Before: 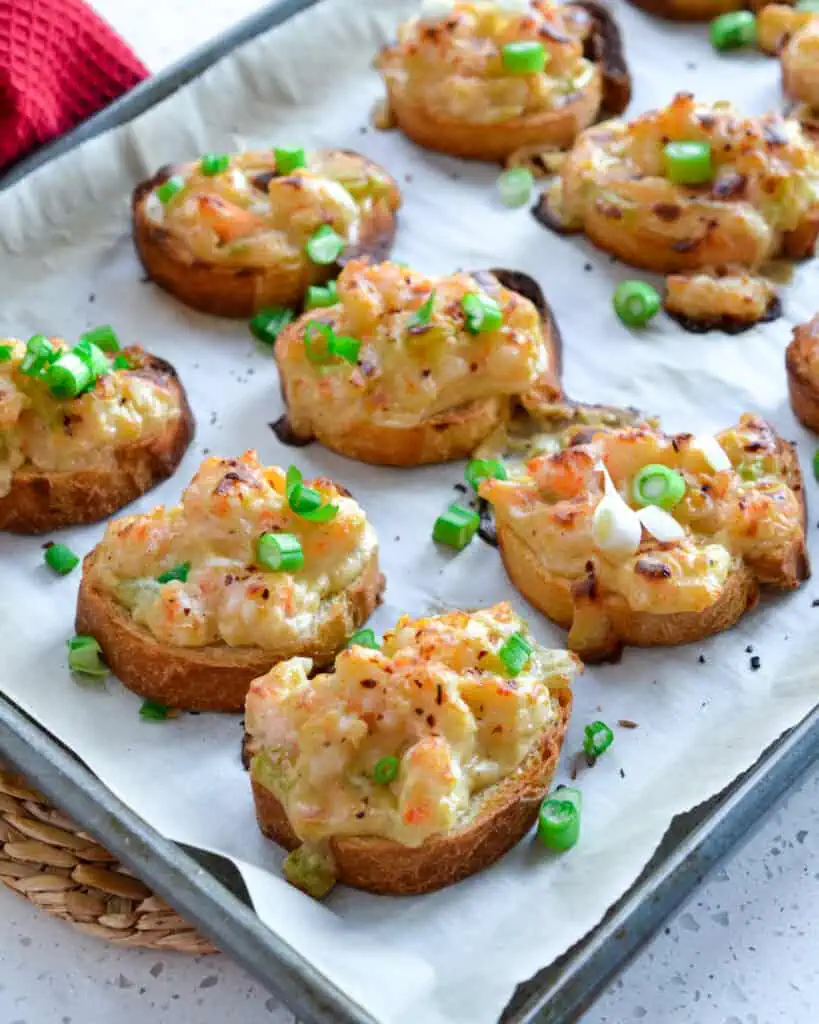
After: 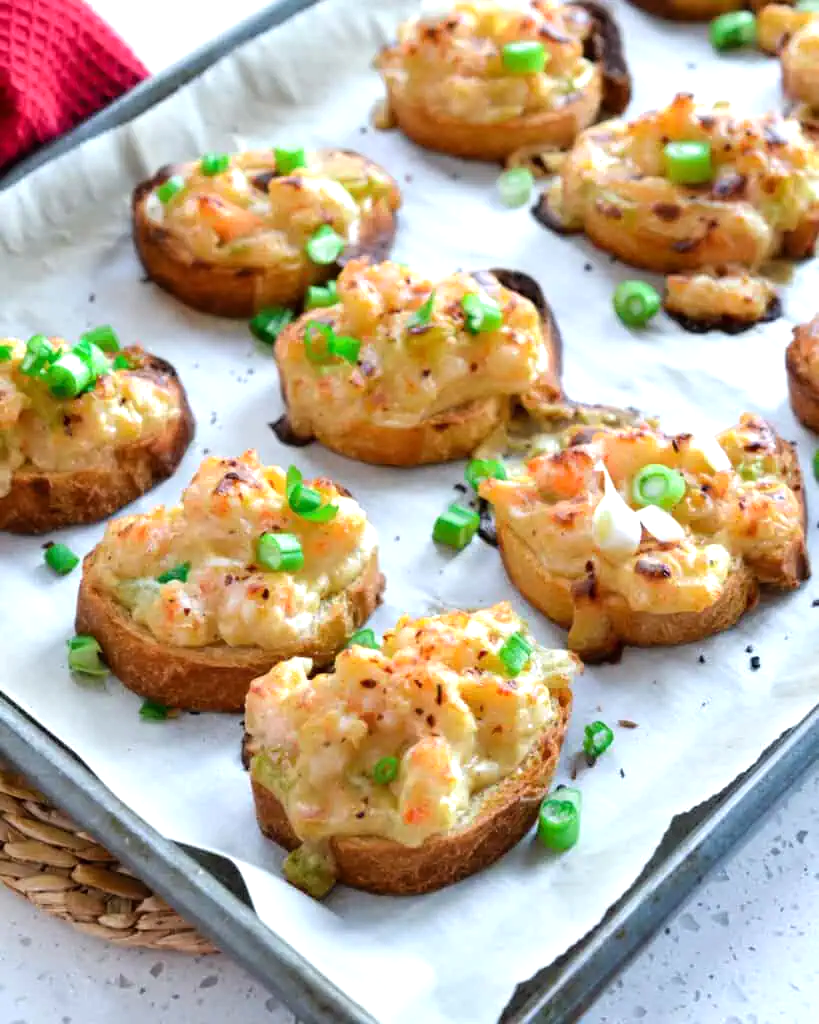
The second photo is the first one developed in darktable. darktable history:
tone equalizer: -8 EV -0.42 EV, -7 EV -0.403 EV, -6 EV -0.332 EV, -5 EV -0.242 EV, -3 EV 0.224 EV, -2 EV 0.323 EV, -1 EV 0.4 EV, +0 EV 0.402 EV, mask exposure compensation -0.502 EV
